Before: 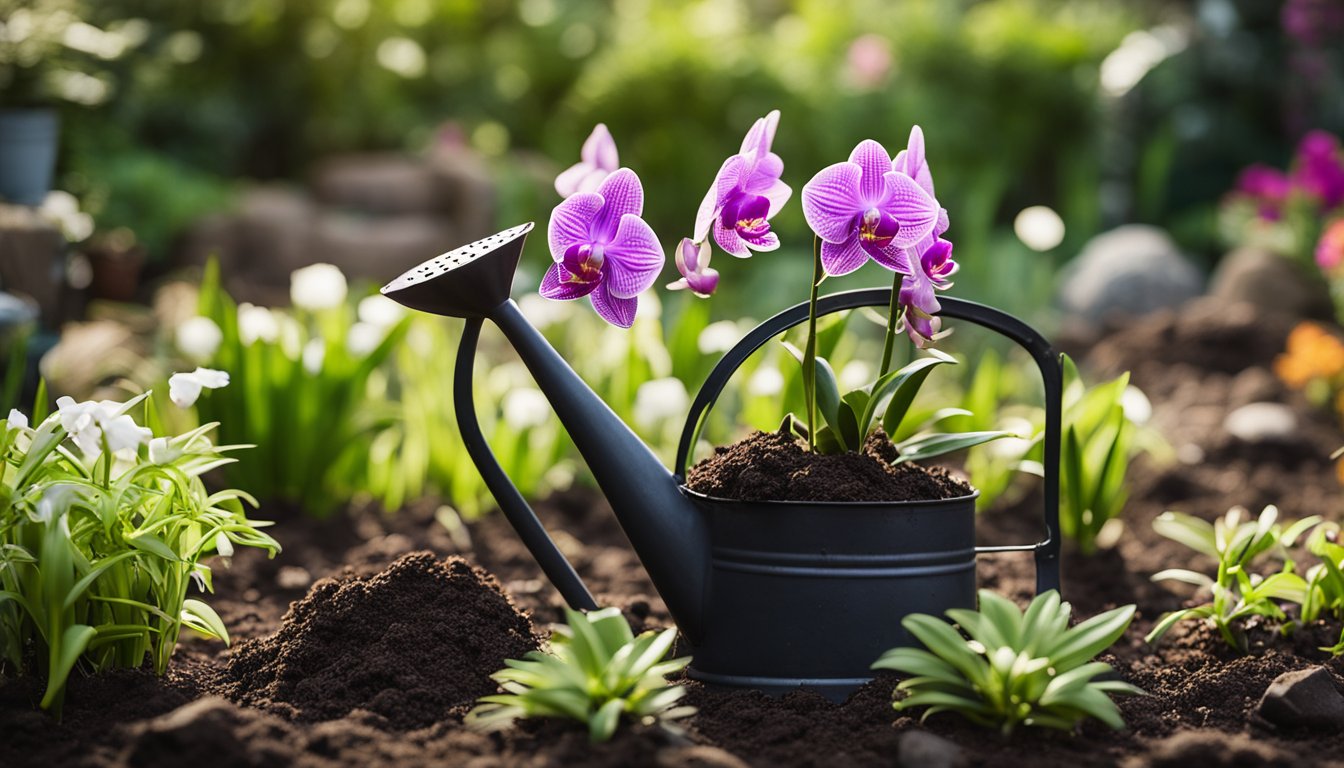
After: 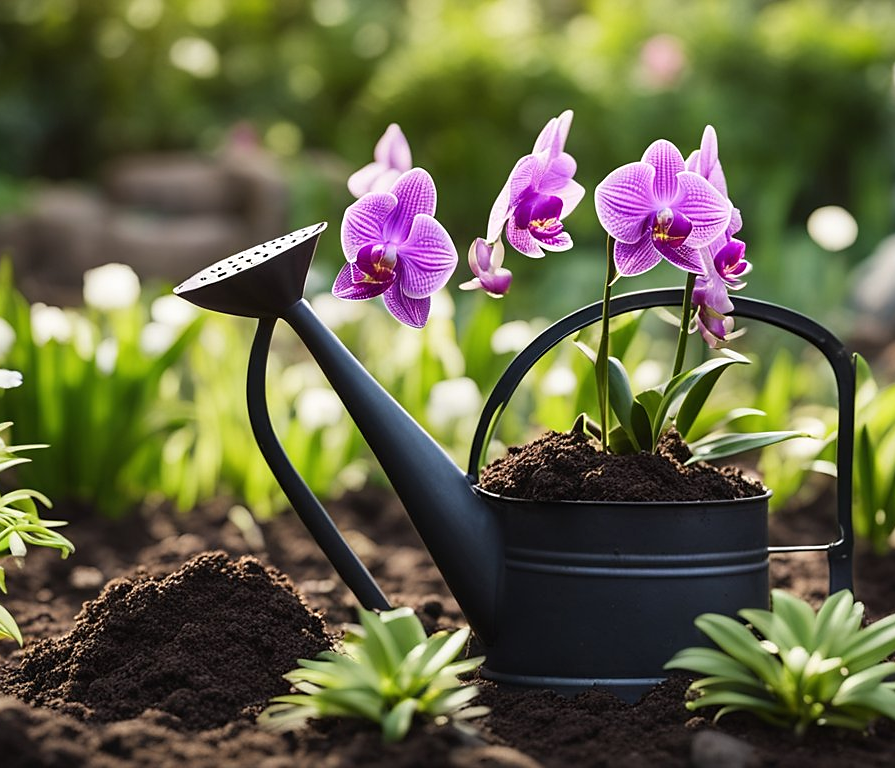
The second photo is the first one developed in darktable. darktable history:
crop: left 15.419%, right 17.914%
shadows and highlights: shadows 12, white point adjustment 1.2, soften with gaussian
sharpen: radius 1.559, amount 0.373, threshold 1.271
